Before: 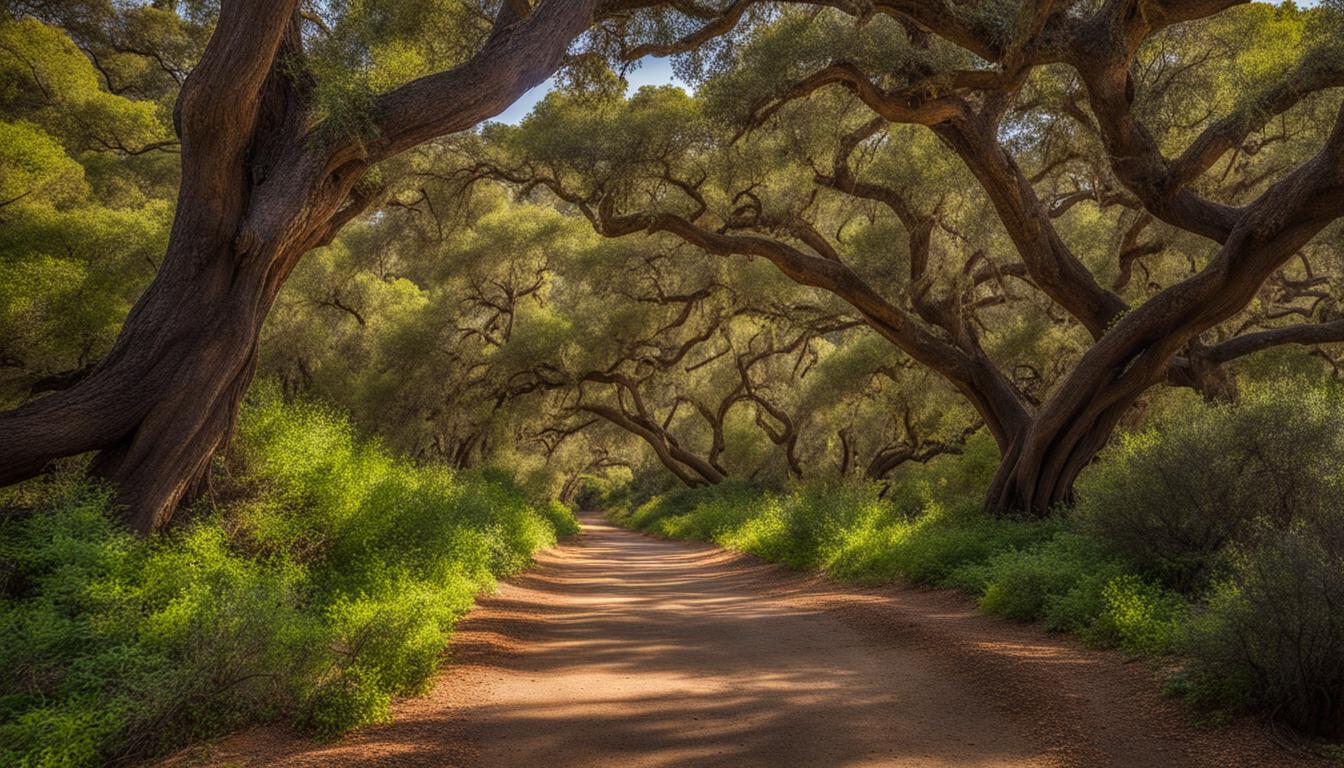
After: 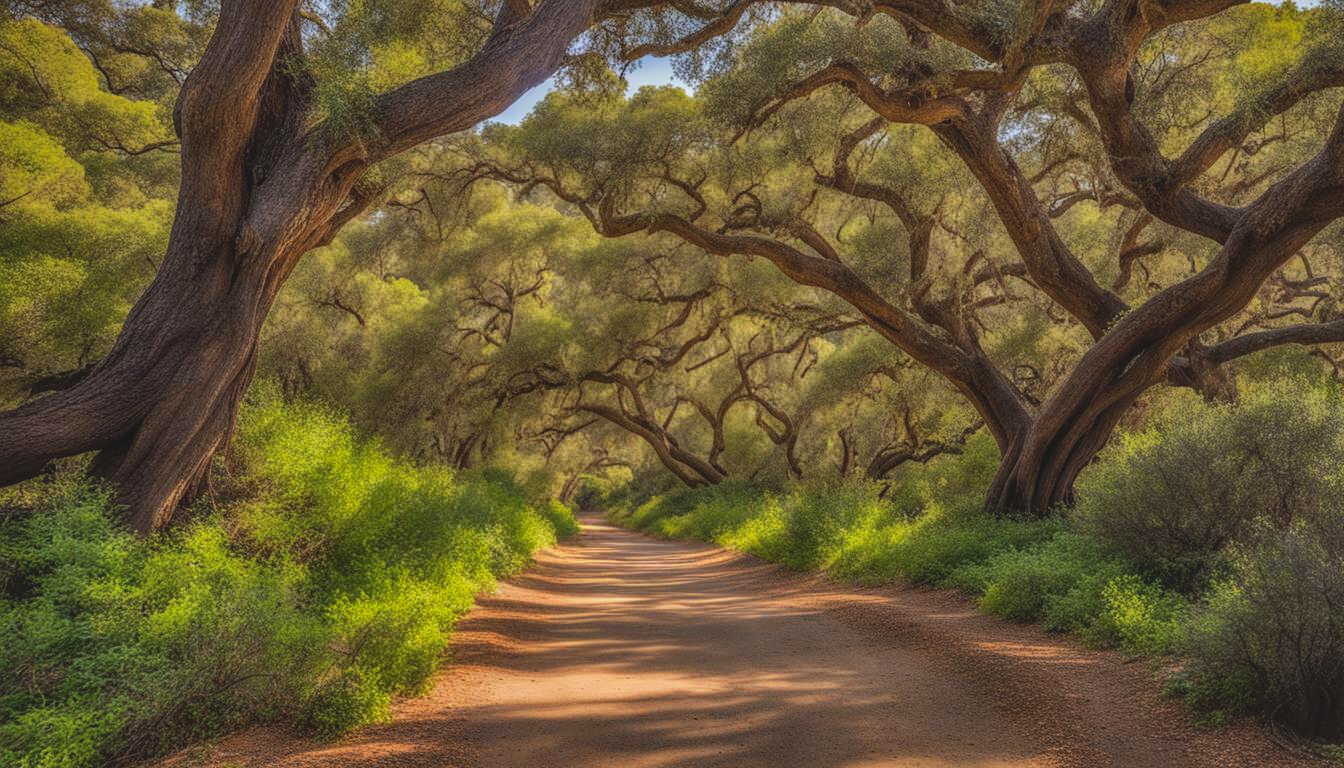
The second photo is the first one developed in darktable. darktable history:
shadows and highlights: shadows 52.21, highlights -28.64, soften with gaussian
contrast brightness saturation: contrast -0.097, brightness 0.045, saturation 0.08
